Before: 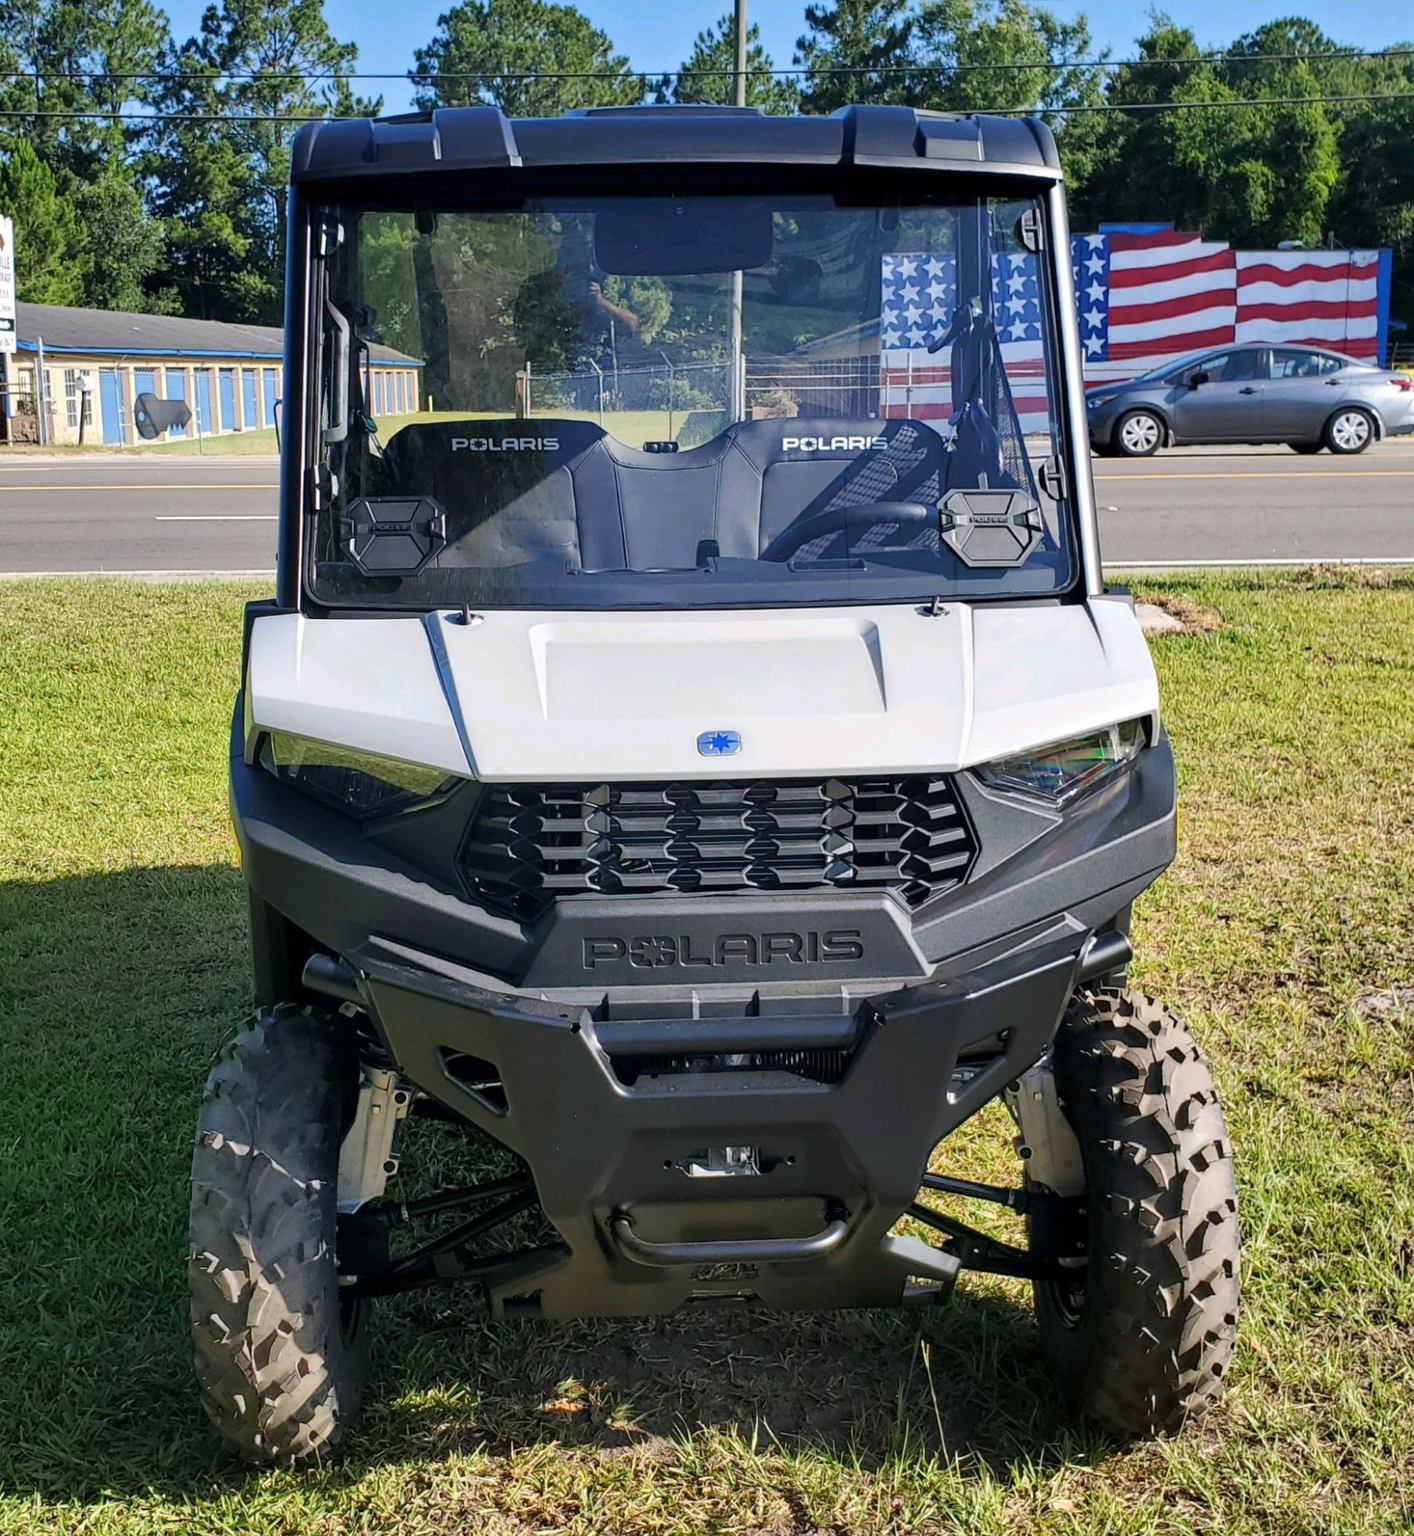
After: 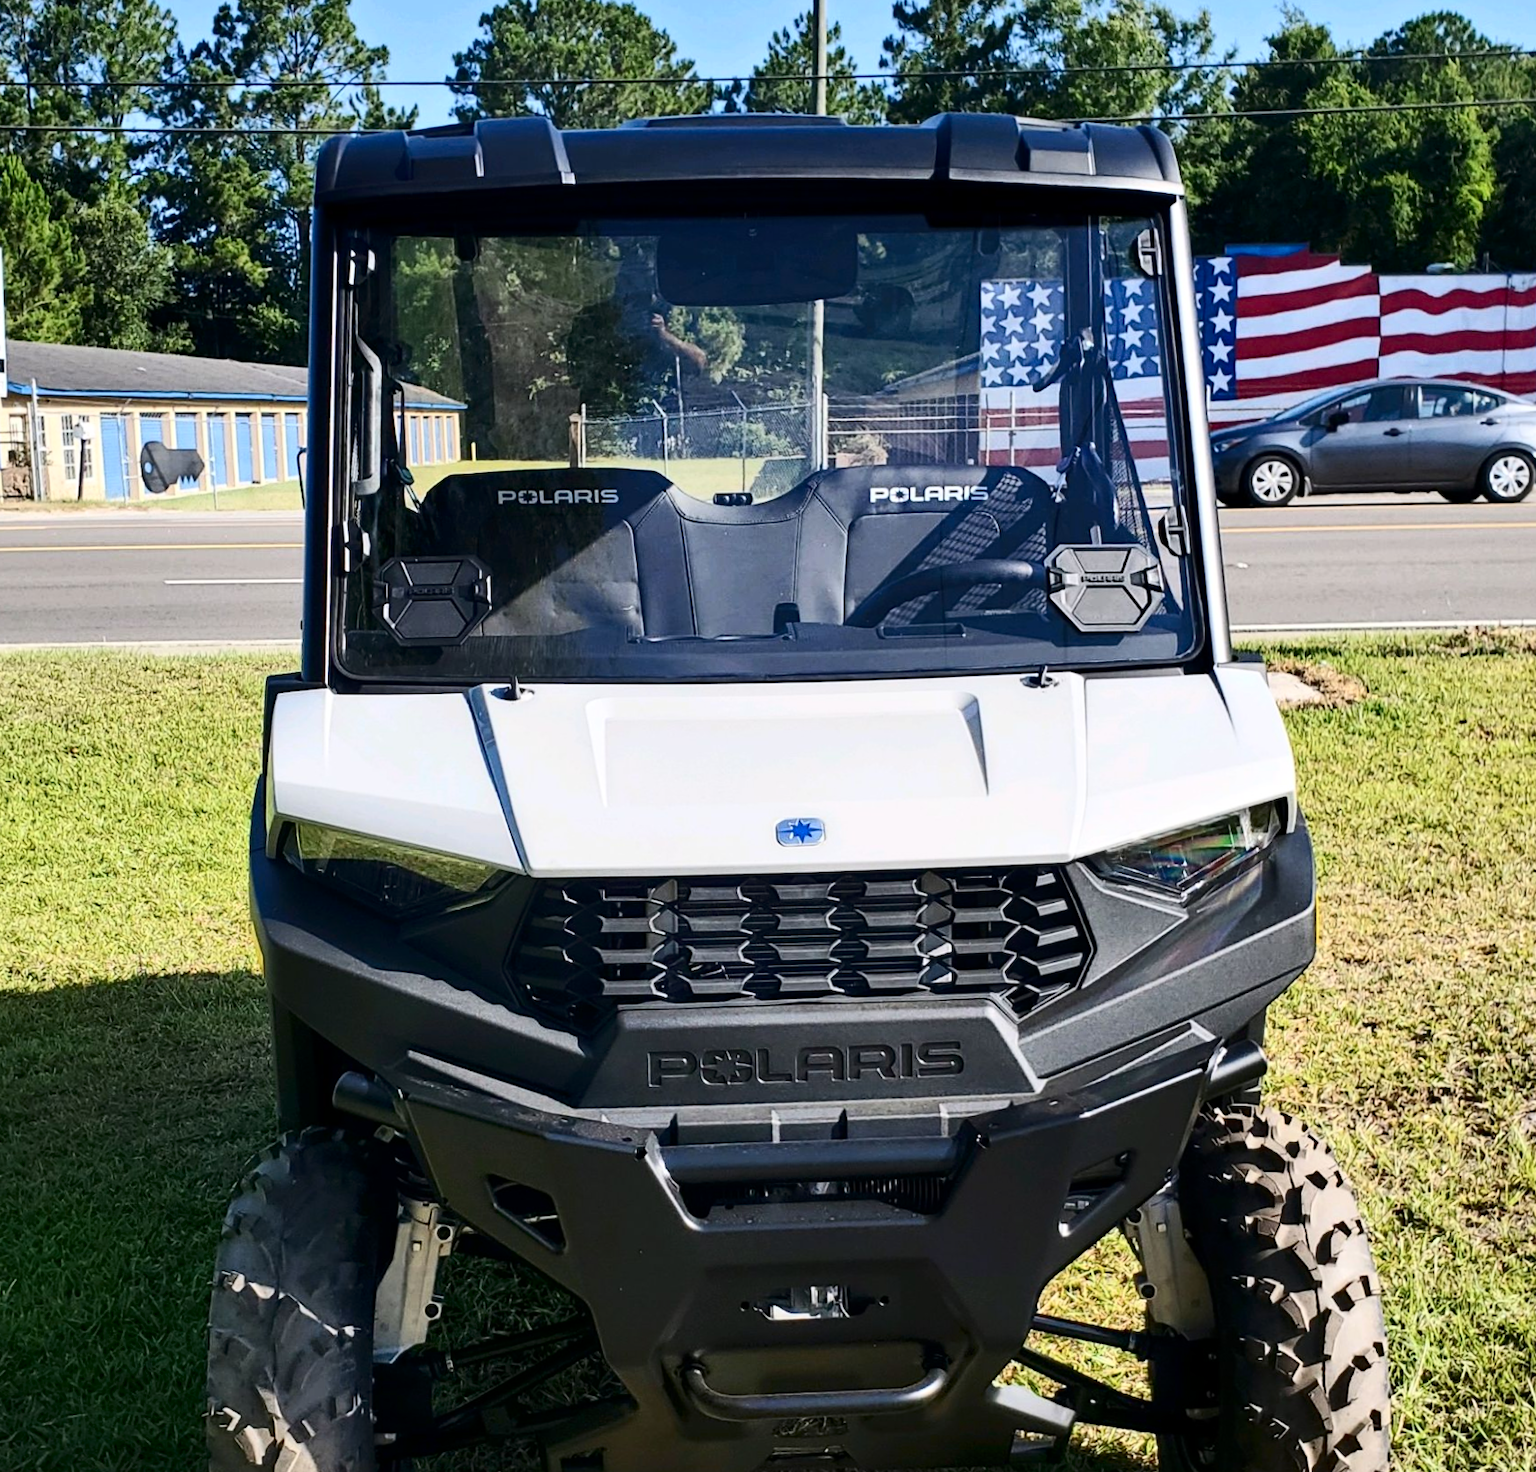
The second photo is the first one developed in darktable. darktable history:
contrast brightness saturation: contrast 0.289
crop and rotate: angle 0.311°, left 0.29%, right 2.61%, bottom 14.297%
